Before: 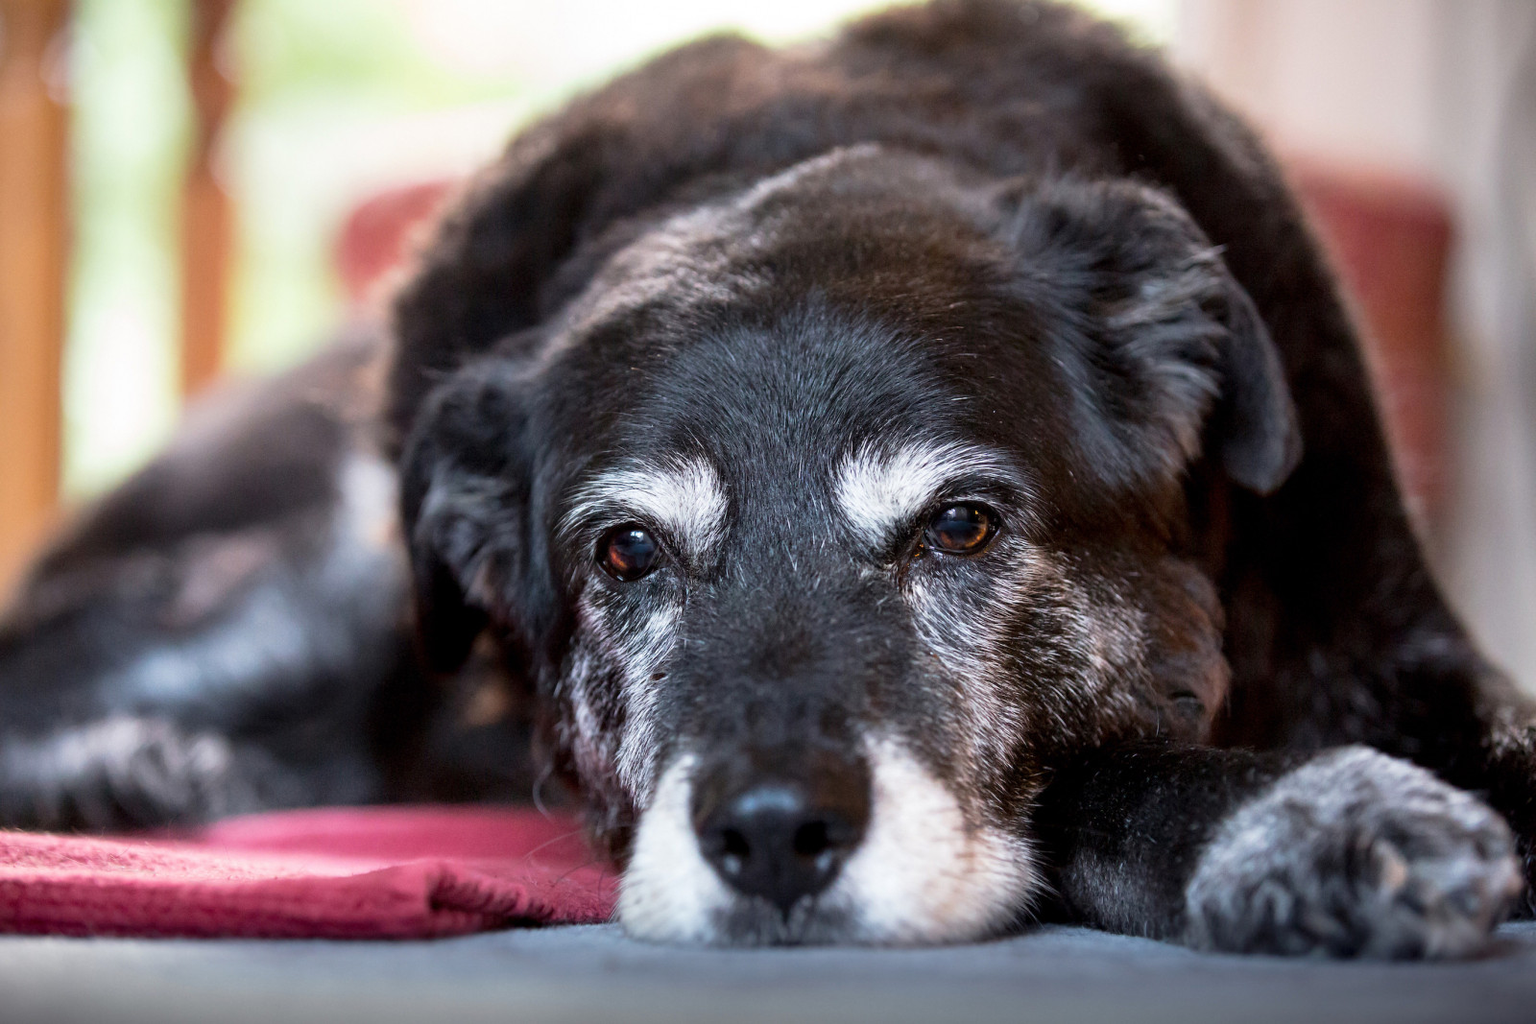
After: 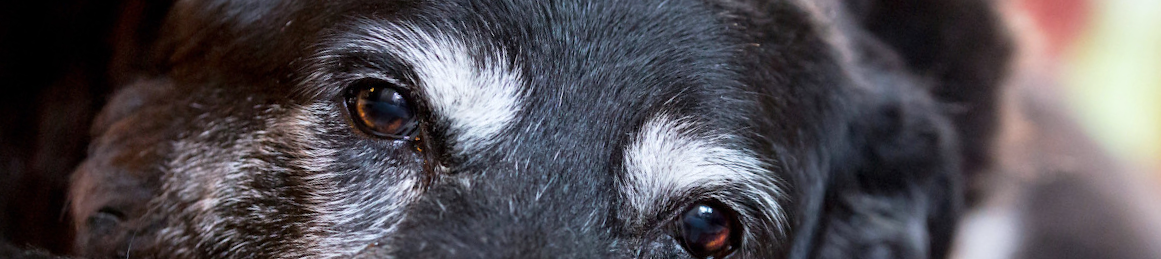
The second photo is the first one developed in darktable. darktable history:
crop and rotate: angle 16.12°, top 30.835%, bottom 35.653%
white balance: red 0.988, blue 1.017
bloom: size 3%, threshold 100%, strength 0%
